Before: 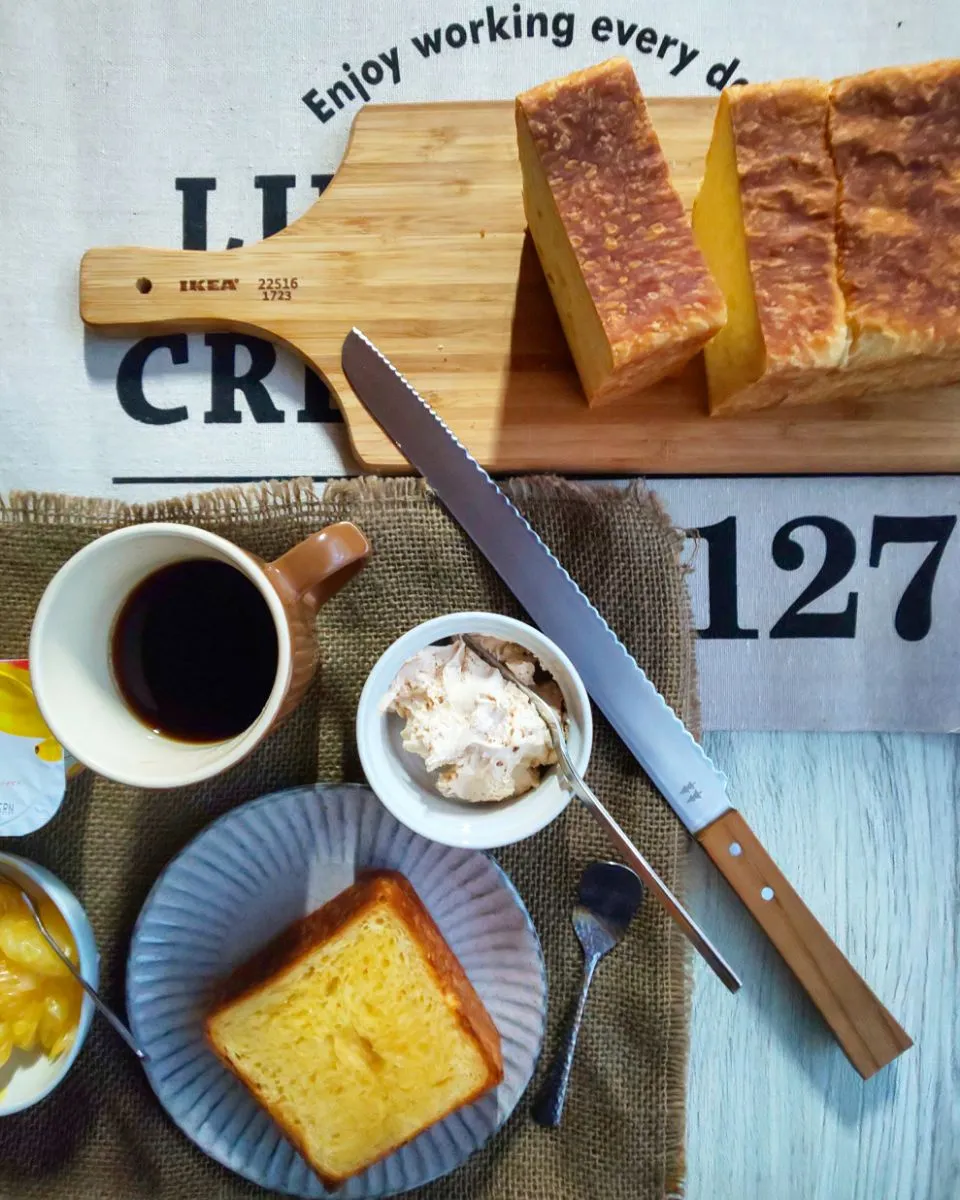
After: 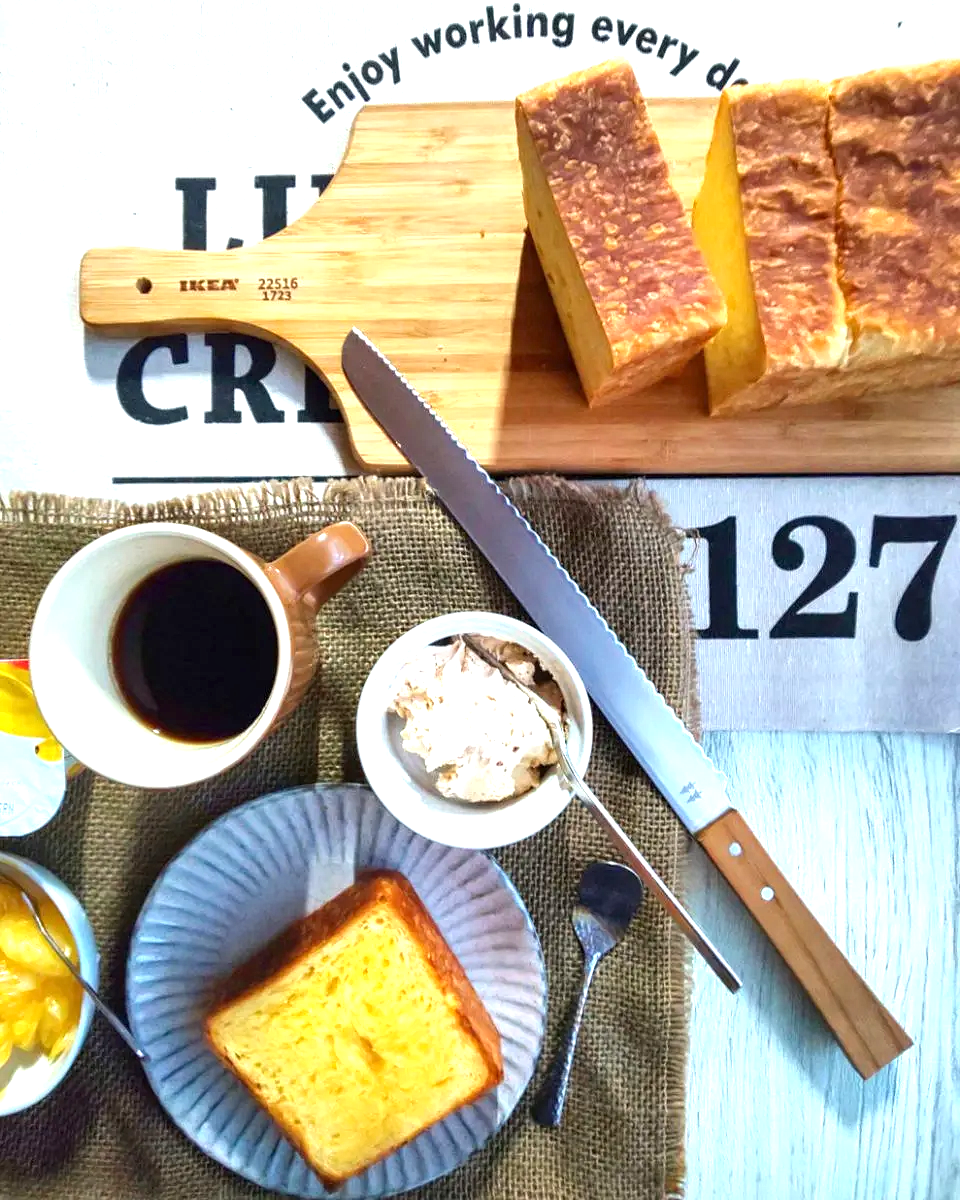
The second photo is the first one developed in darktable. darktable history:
exposure: black level correction 0, exposure 0.938 EV, compensate highlight preservation false
contrast equalizer: y [[0.5, 0.5, 0.5, 0.512, 0.552, 0.62], [0.5 ×6], [0.5 ×4, 0.504, 0.553], [0 ×6], [0 ×6]]
